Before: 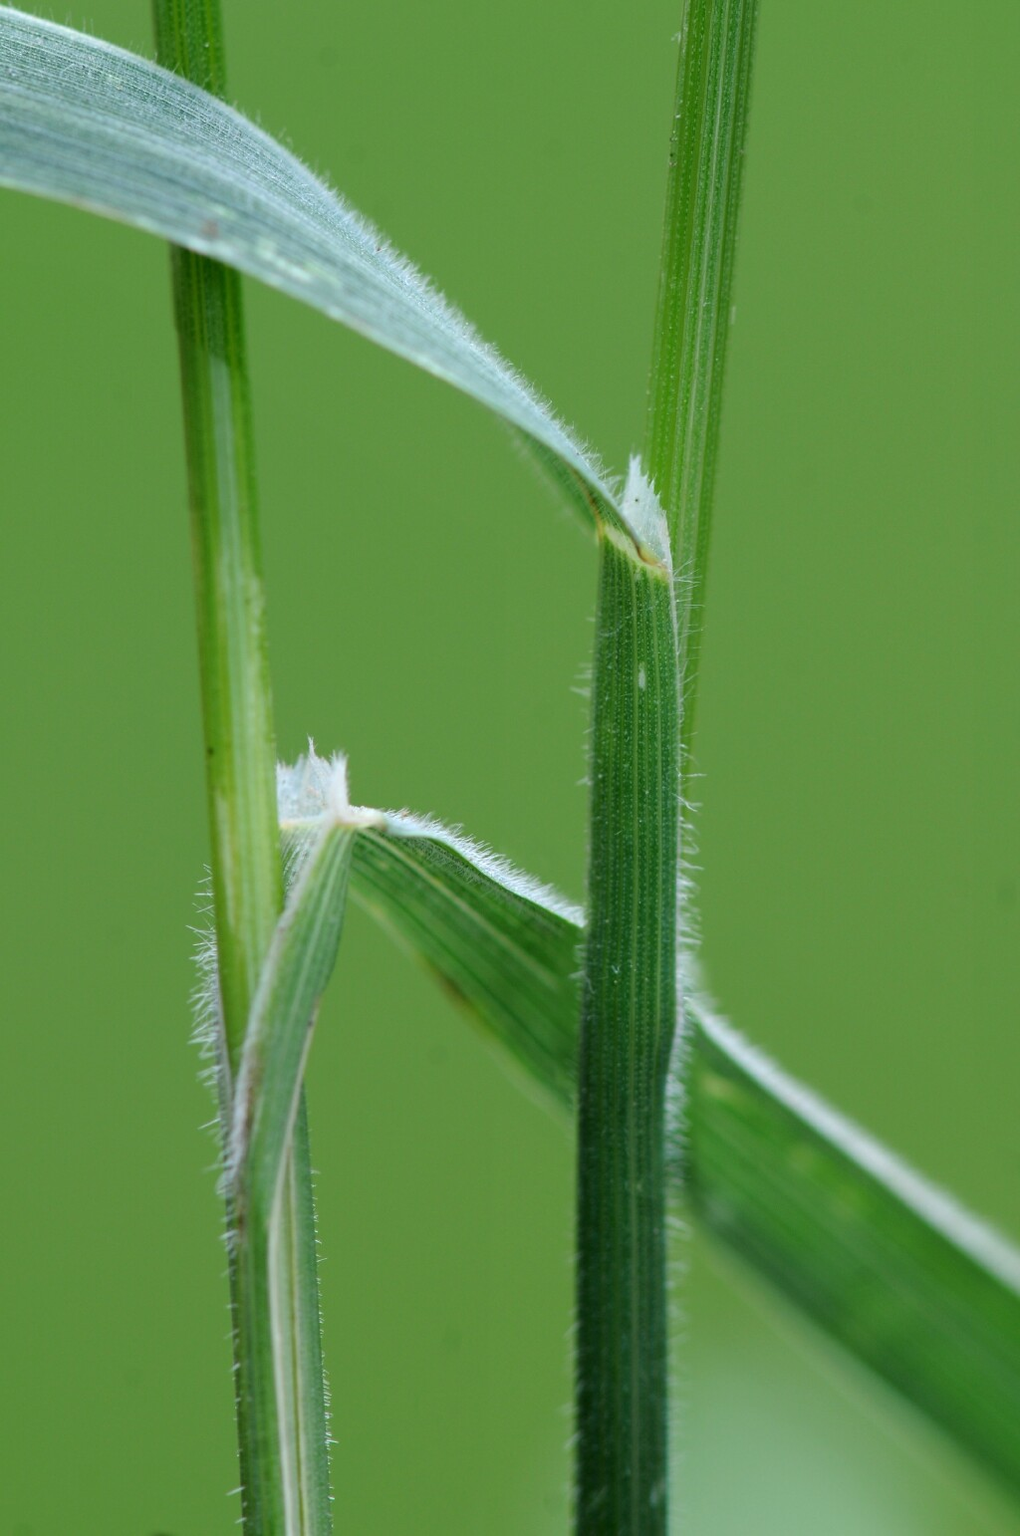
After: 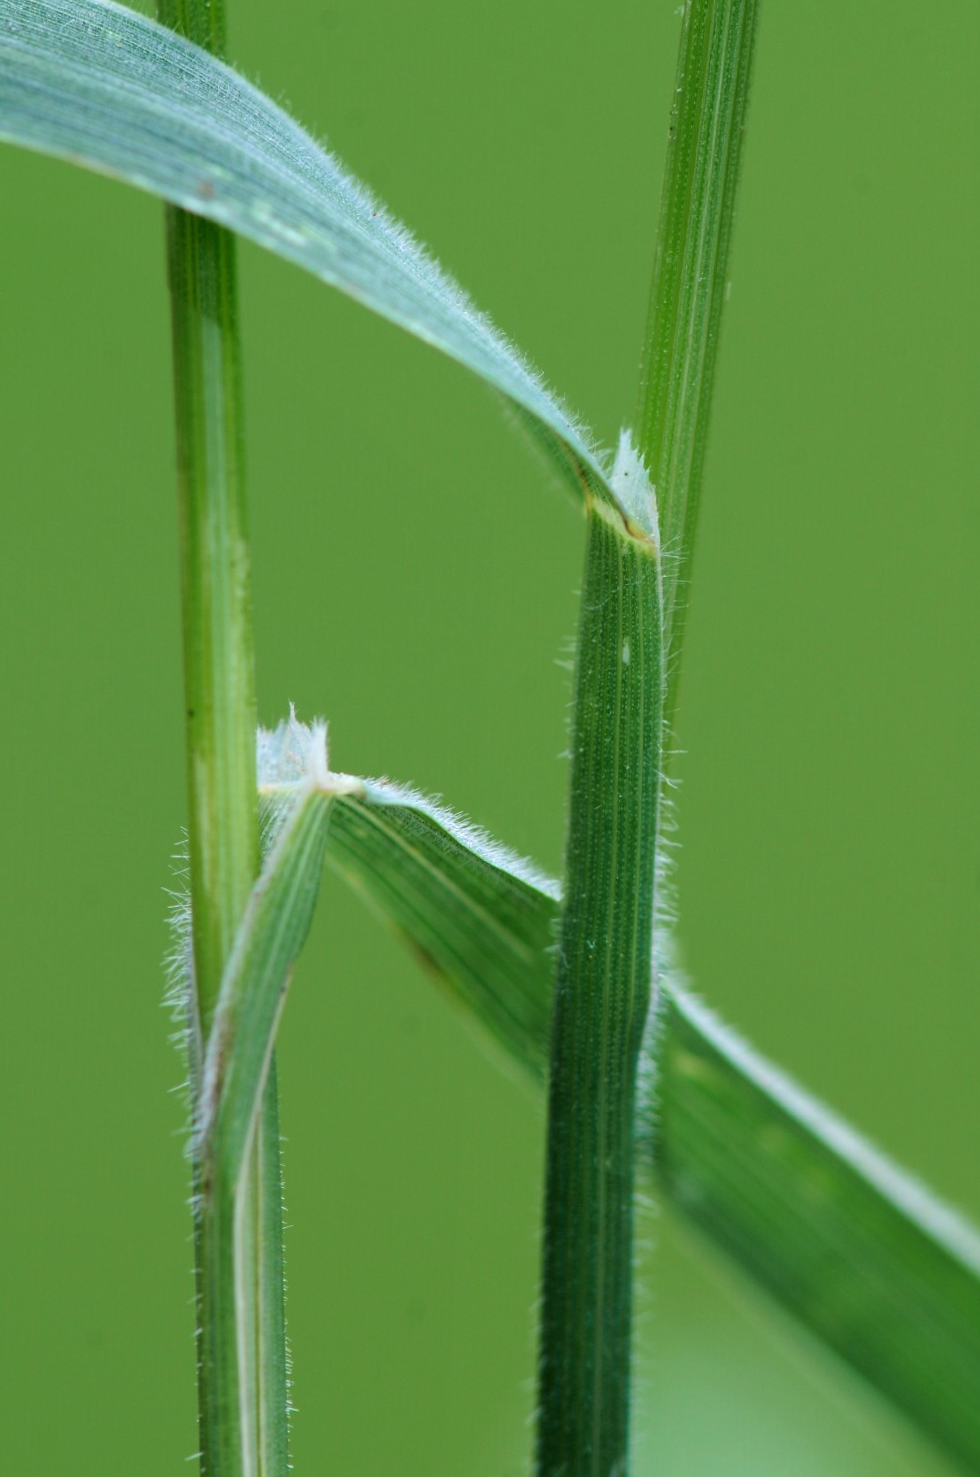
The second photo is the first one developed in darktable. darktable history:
crop and rotate: angle -1.69°
velvia: strength 27%
